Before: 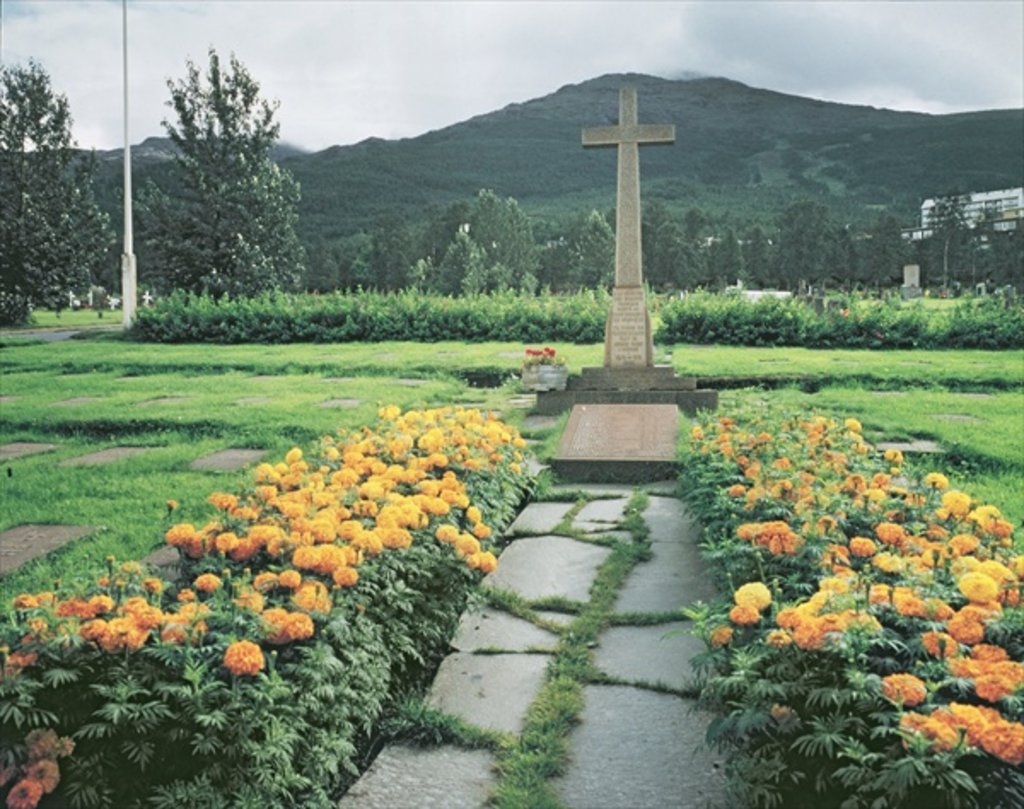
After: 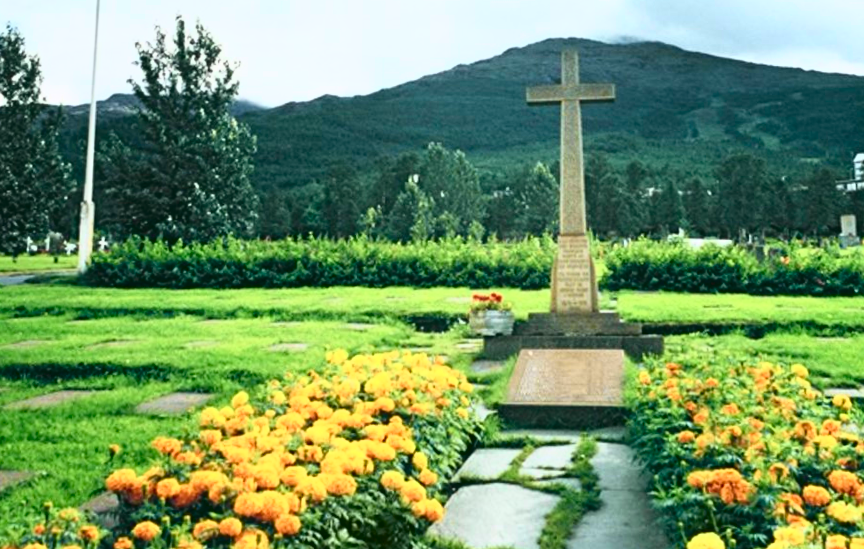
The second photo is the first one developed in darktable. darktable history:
crop: left 1.509%, top 3.452%, right 7.696%, bottom 28.452%
contrast brightness saturation: contrast 0.07, brightness -0.14, saturation 0.11
rotate and perspective: rotation 0.215°, lens shift (vertical) -0.139, crop left 0.069, crop right 0.939, crop top 0.002, crop bottom 0.996
exposure: exposure 0.131 EV, compensate highlight preservation false
tone curve: curves: ch0 [(0, 0.018) (0.162, 0.128) (0.434, 0.478) (0.667, 0.785) (0.819, 0.943) (1, 0.991)]; ch1 [(0, 0) (0.402, 0.36) (0.476, 0.449) (0.506, 0.505) (0.523, 0.518) (0.579, 0.626) (0.641, 0.668) (0.693, 0.745) (0.861, 0.934) (1, 1)]; ch2 [(0, 0) (0.424, 0.388) (0.483, 0.472) (0.503, 0.505) (0.521, 0.519) (0.547, 0.581) (0.582, 0.648) (0.699, 0.759) (0.997, 0.858)], color space Lab, independent channels
